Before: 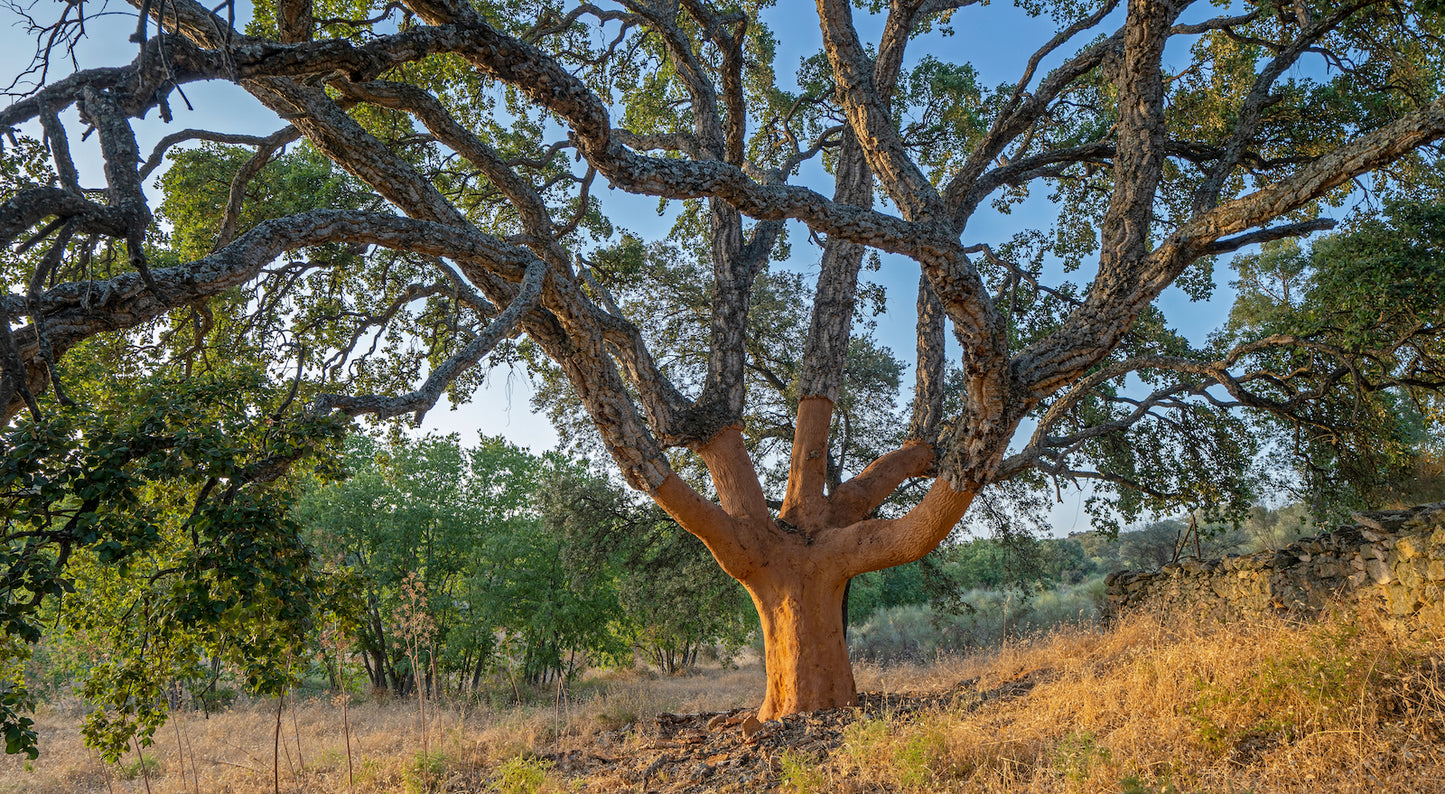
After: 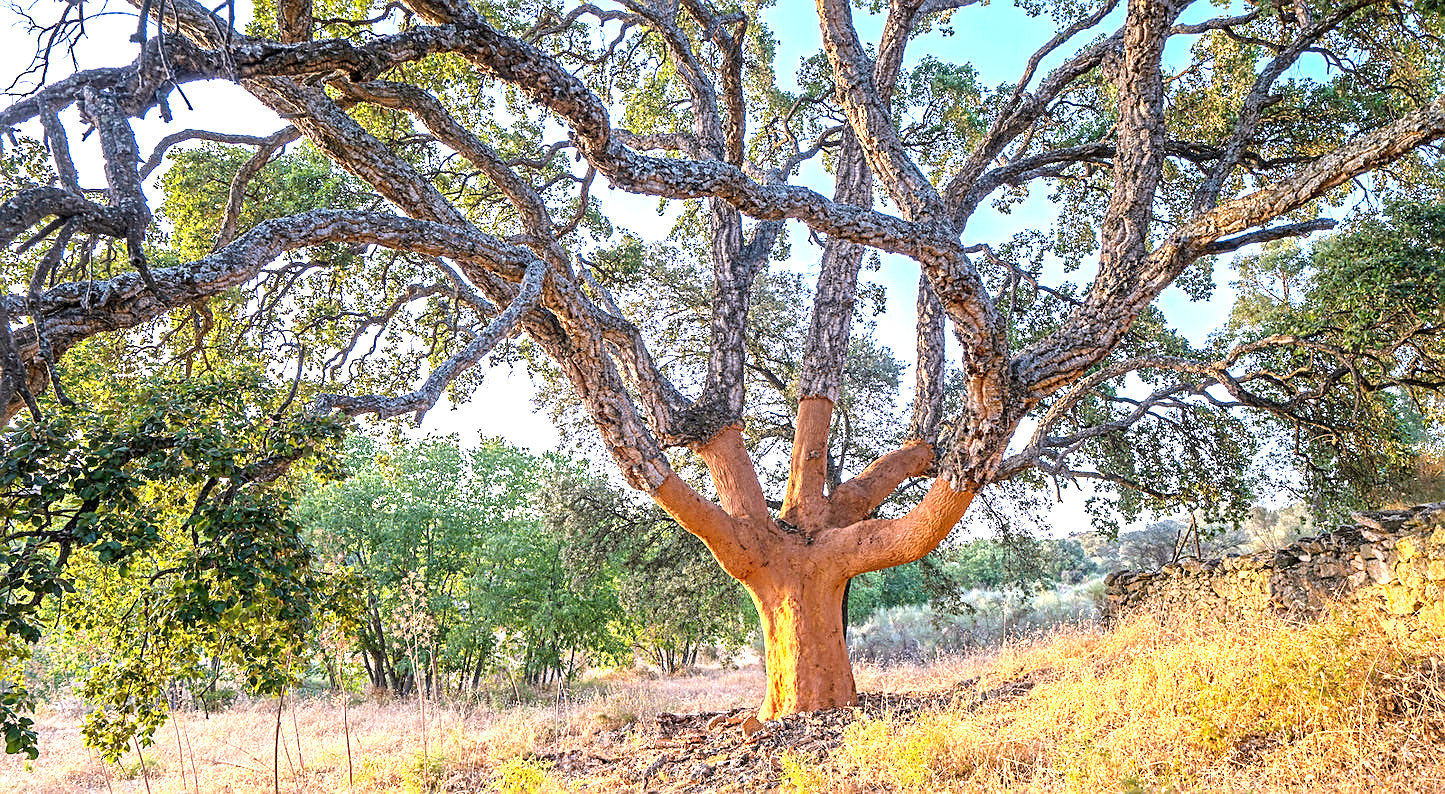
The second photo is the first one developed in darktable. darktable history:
white balance: red 1.066, blue 1.119
exposure: black level correction 0, exposure 1.675 EV, compensate exposure bias true, compensate highlight preservation false
sharpen: on, module defaults
